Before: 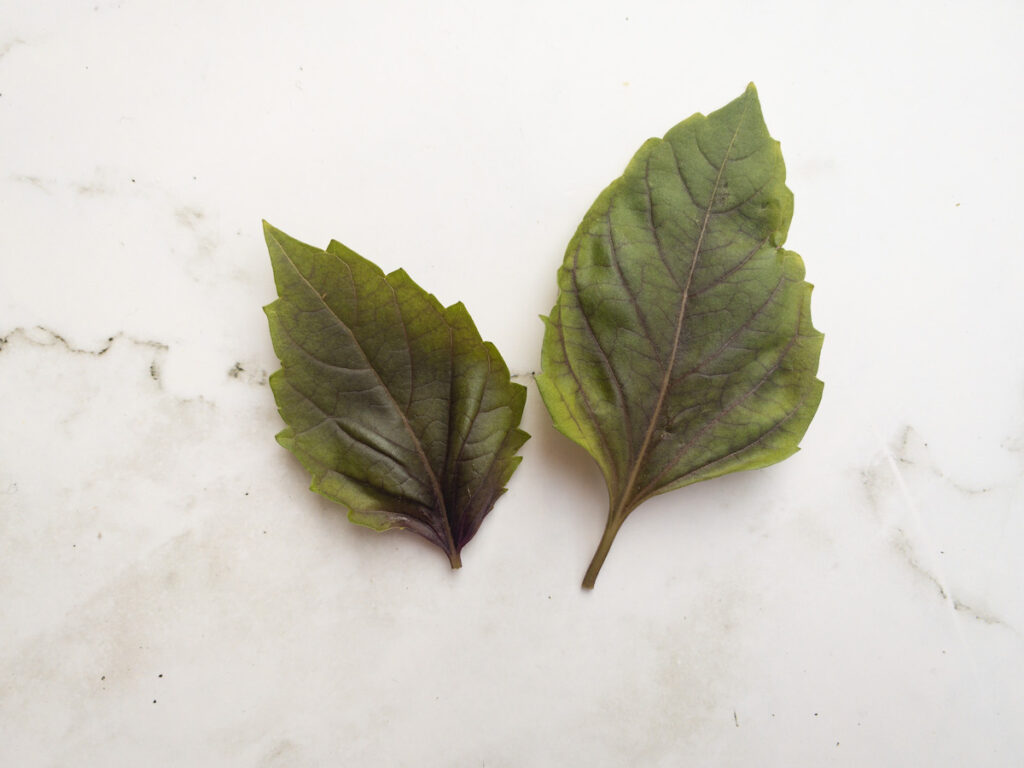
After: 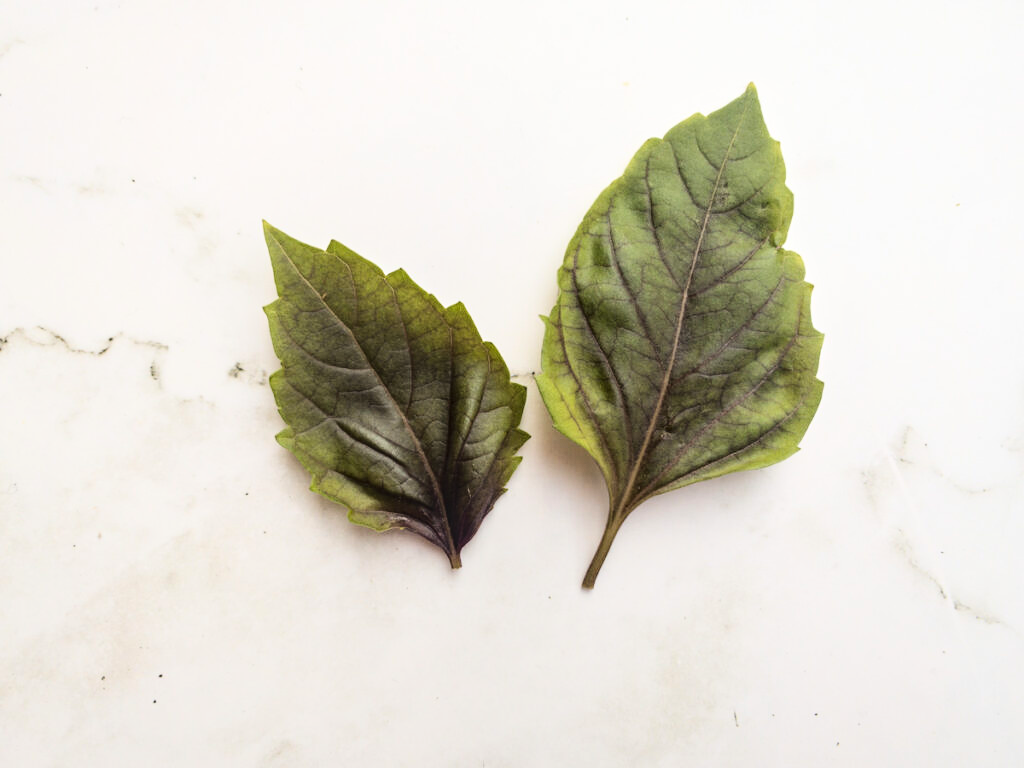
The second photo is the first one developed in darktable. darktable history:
local contrast: on, module defaults
base curve: curves: ch0 [(0, 0) (0.036, 0.025) (0.121, 0.166) (0.206, 0.329) (0.605, 0.79) (1, 1)]
